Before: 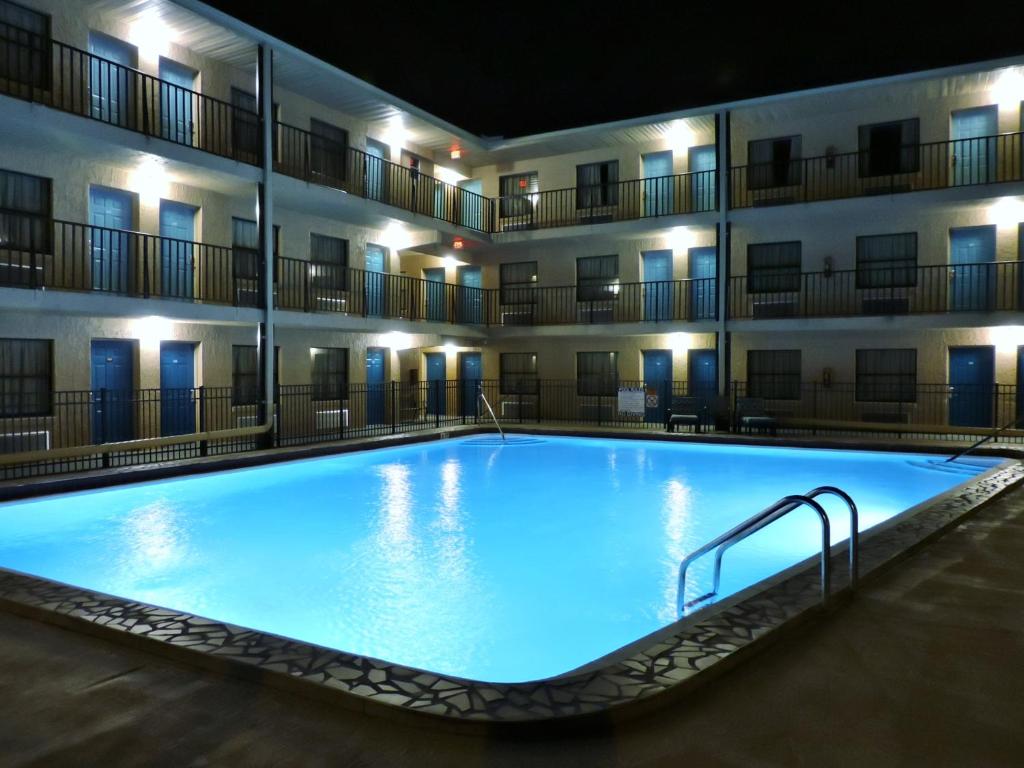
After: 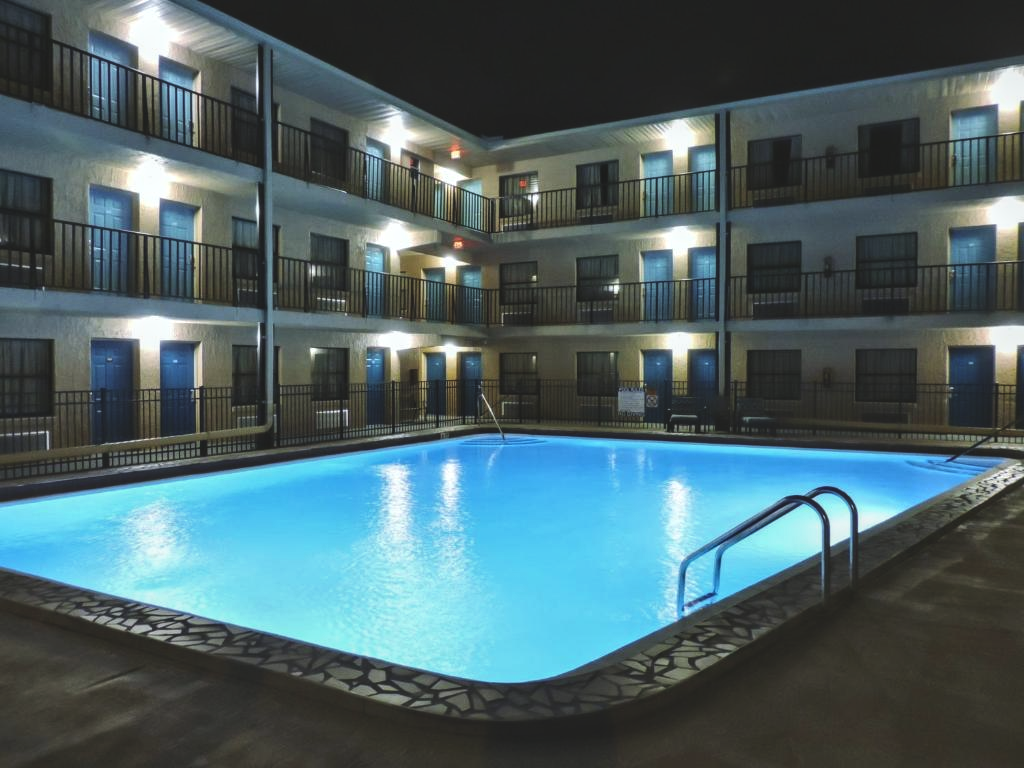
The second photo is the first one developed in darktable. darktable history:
color calibration: illuminant same as pipeline (D50), adaptation XYZ, x 0.346, y 0.359, temperature 5010.19 K
exposure: black level correction -0.015, exposure -0.137 EV, compensate highlight preservation false
local contrast: detail 130%
